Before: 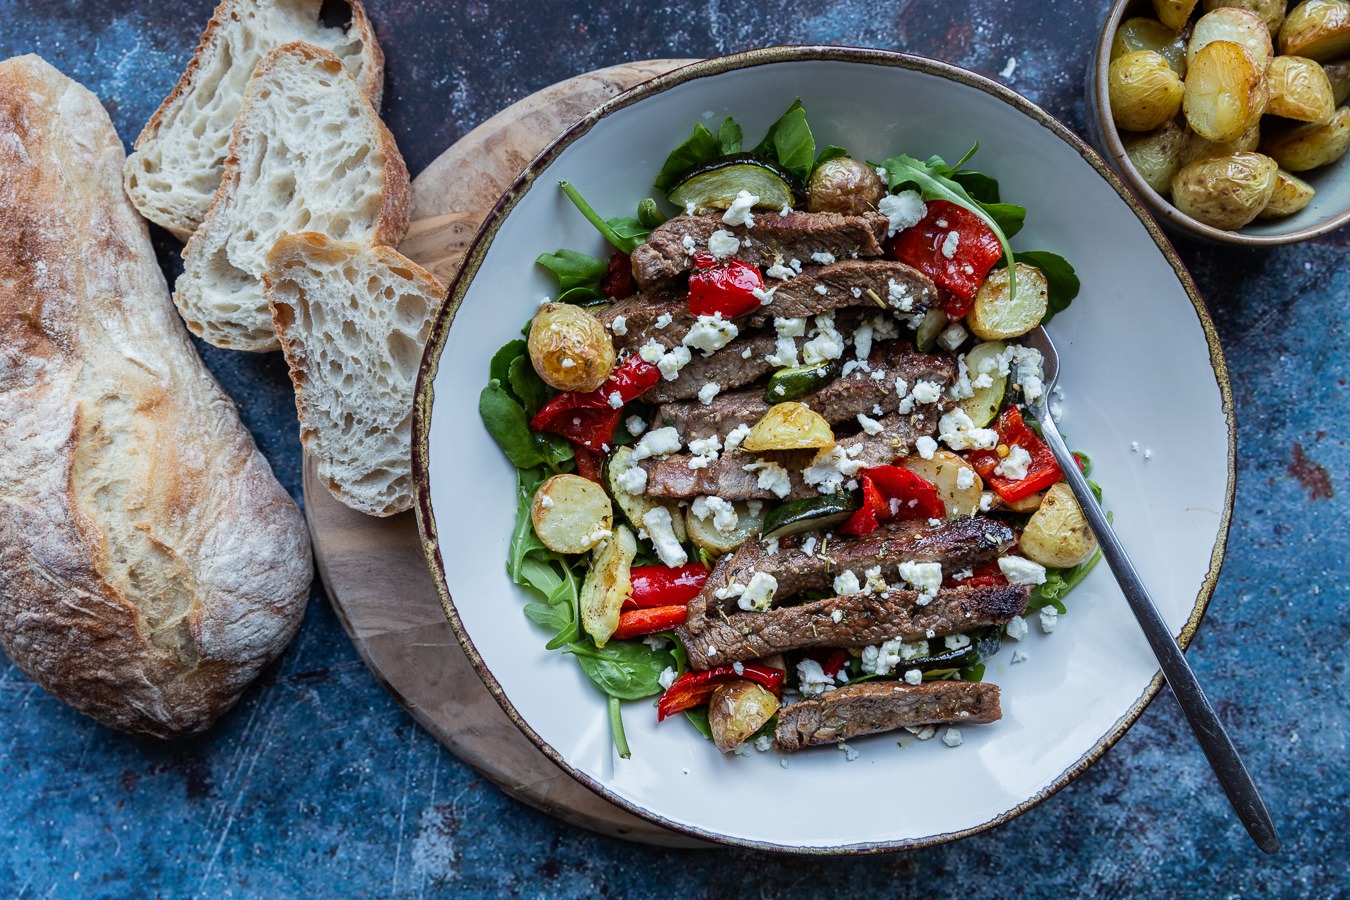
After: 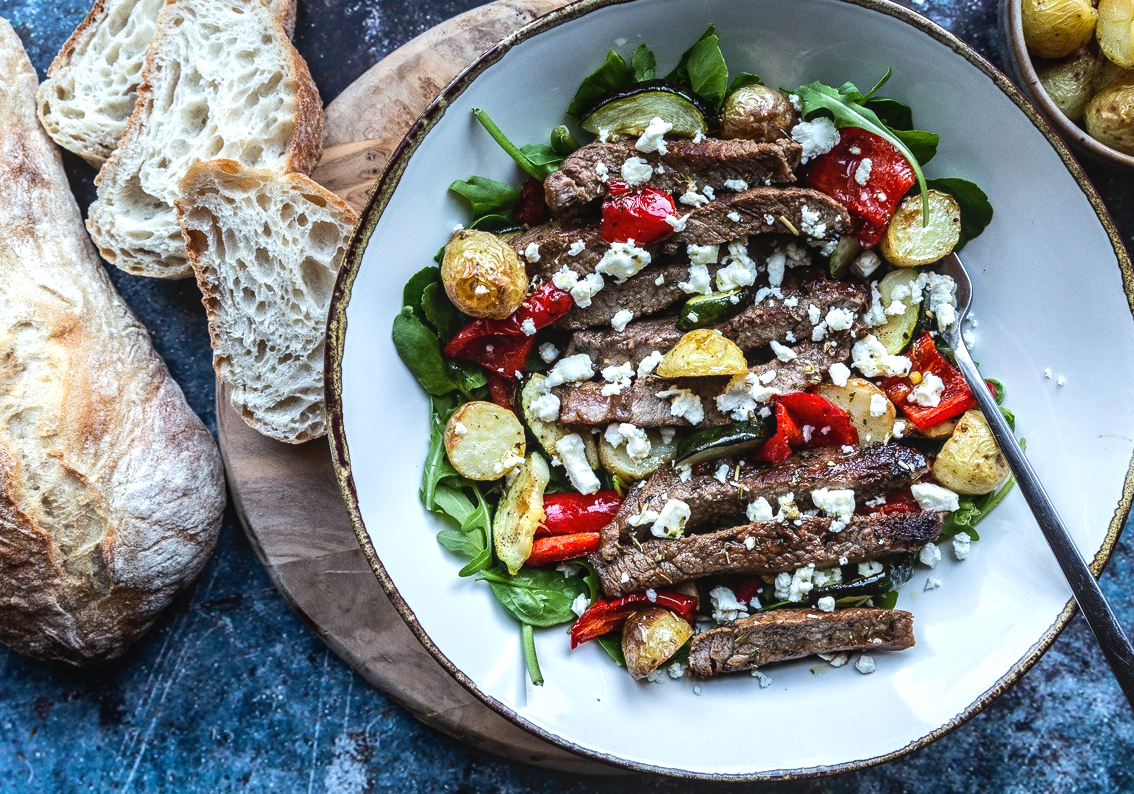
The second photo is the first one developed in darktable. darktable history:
crop: left 6.446%, top 8.188%, right 9.538%, bottom 3.548%
local contrast: detail 110%
tone equalizer: -8 EV -0.75 EV, -7 EV -0.7 EV, -6 EV -0.6 EV, -5 EV -0.4 EV, -3 EV 0.4 EV, -2 EV 0.6 EV, -1 EV 0.7 EV, +0 EV 0.75 EV, edges refinement/feathering 500, mask exposure compensation -1.57 EV, preserve details no
grain: coarseness 0.09 ISO, strength 10%
